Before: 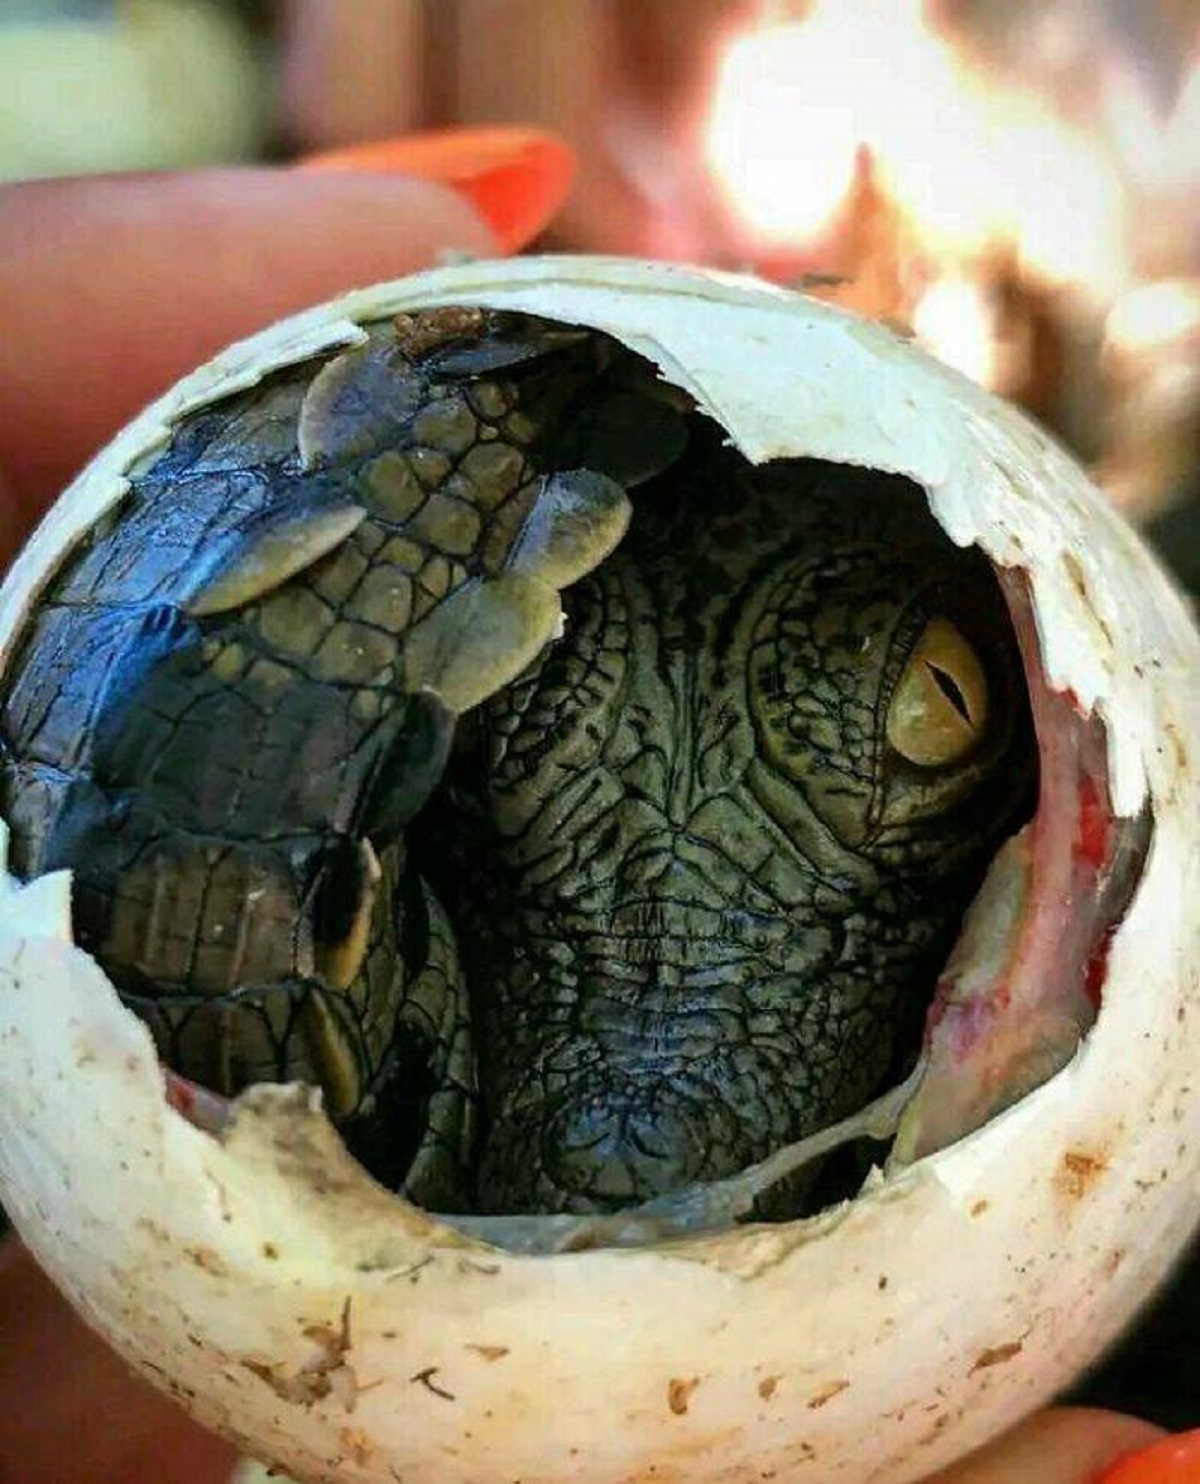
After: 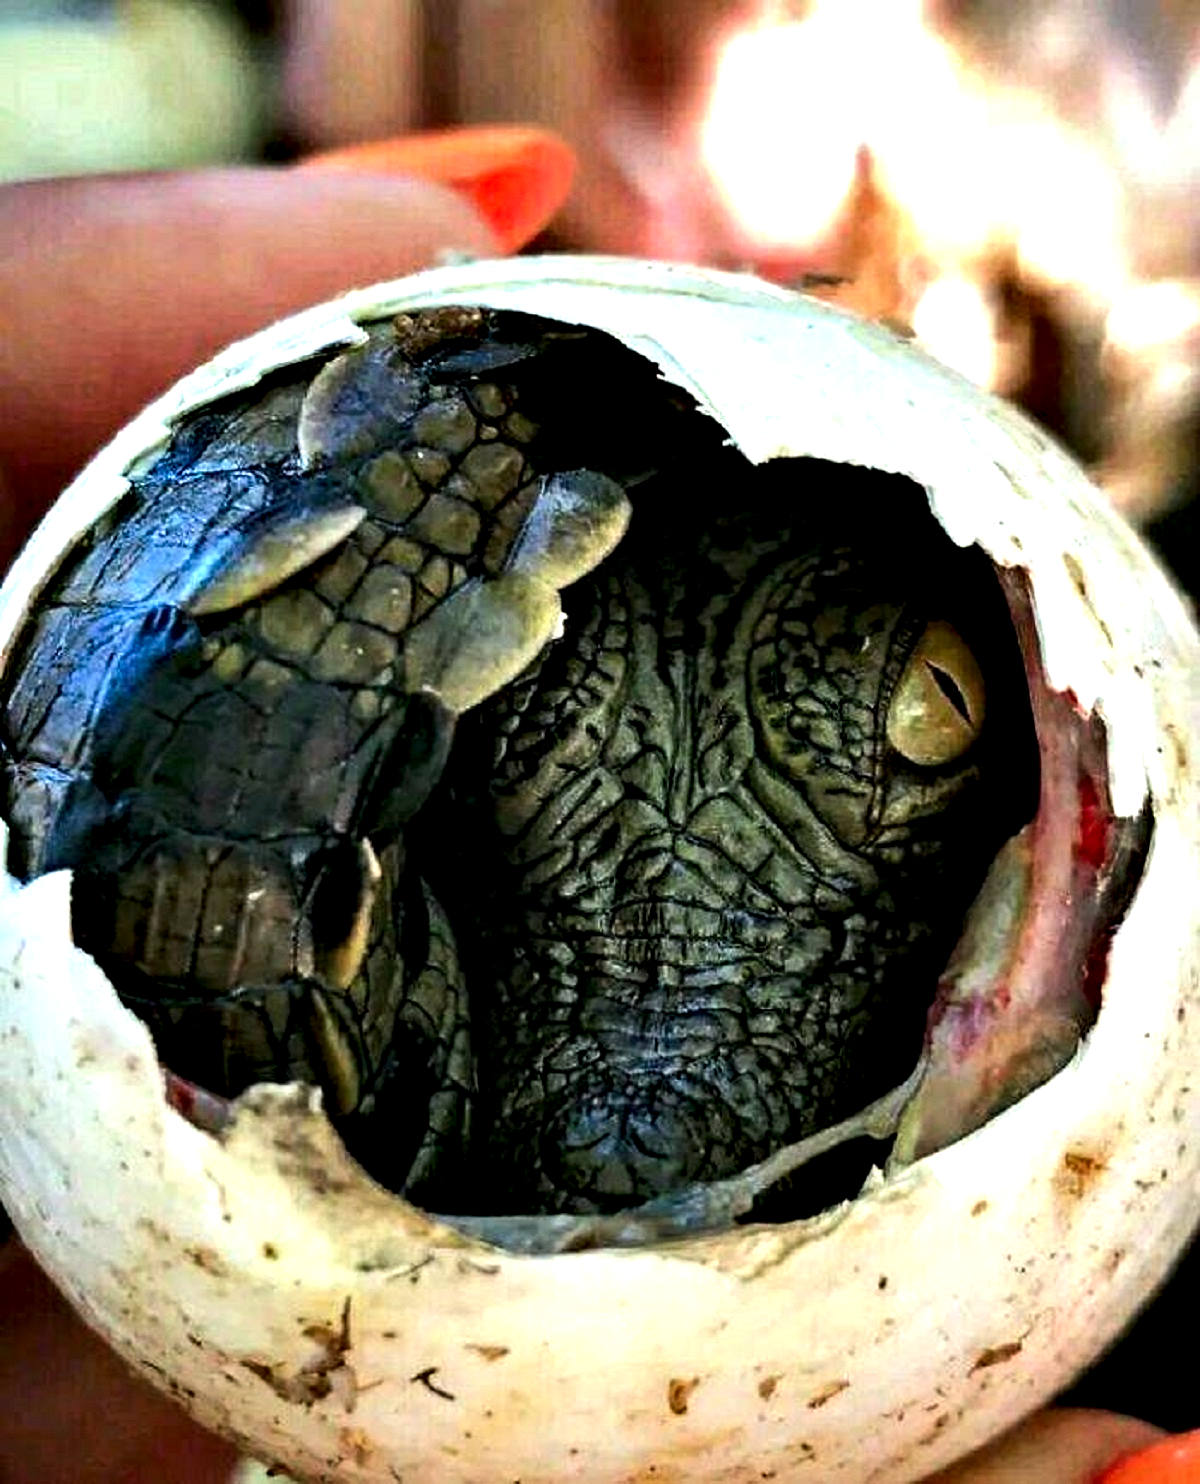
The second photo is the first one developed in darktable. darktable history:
contrast equalizer: octaves 7, y [[0.6 ×6], [0.55 ×6], [0 ×6], [0 ×6], [0 ×6]]
tone equalizer: -8 EV -0.442 EV, -7 EV -0.414 EV, -6 EV -0.3 EV, -5 EV -0.257 EV, -3 EV 0.206 EV, -2 EV 0.326 EV, -1 EV 0.367 EV, +0 EV 0.425 EV, edges refinement/feathering 500, mask exposure compensation -1.57 EV, preserve details no
